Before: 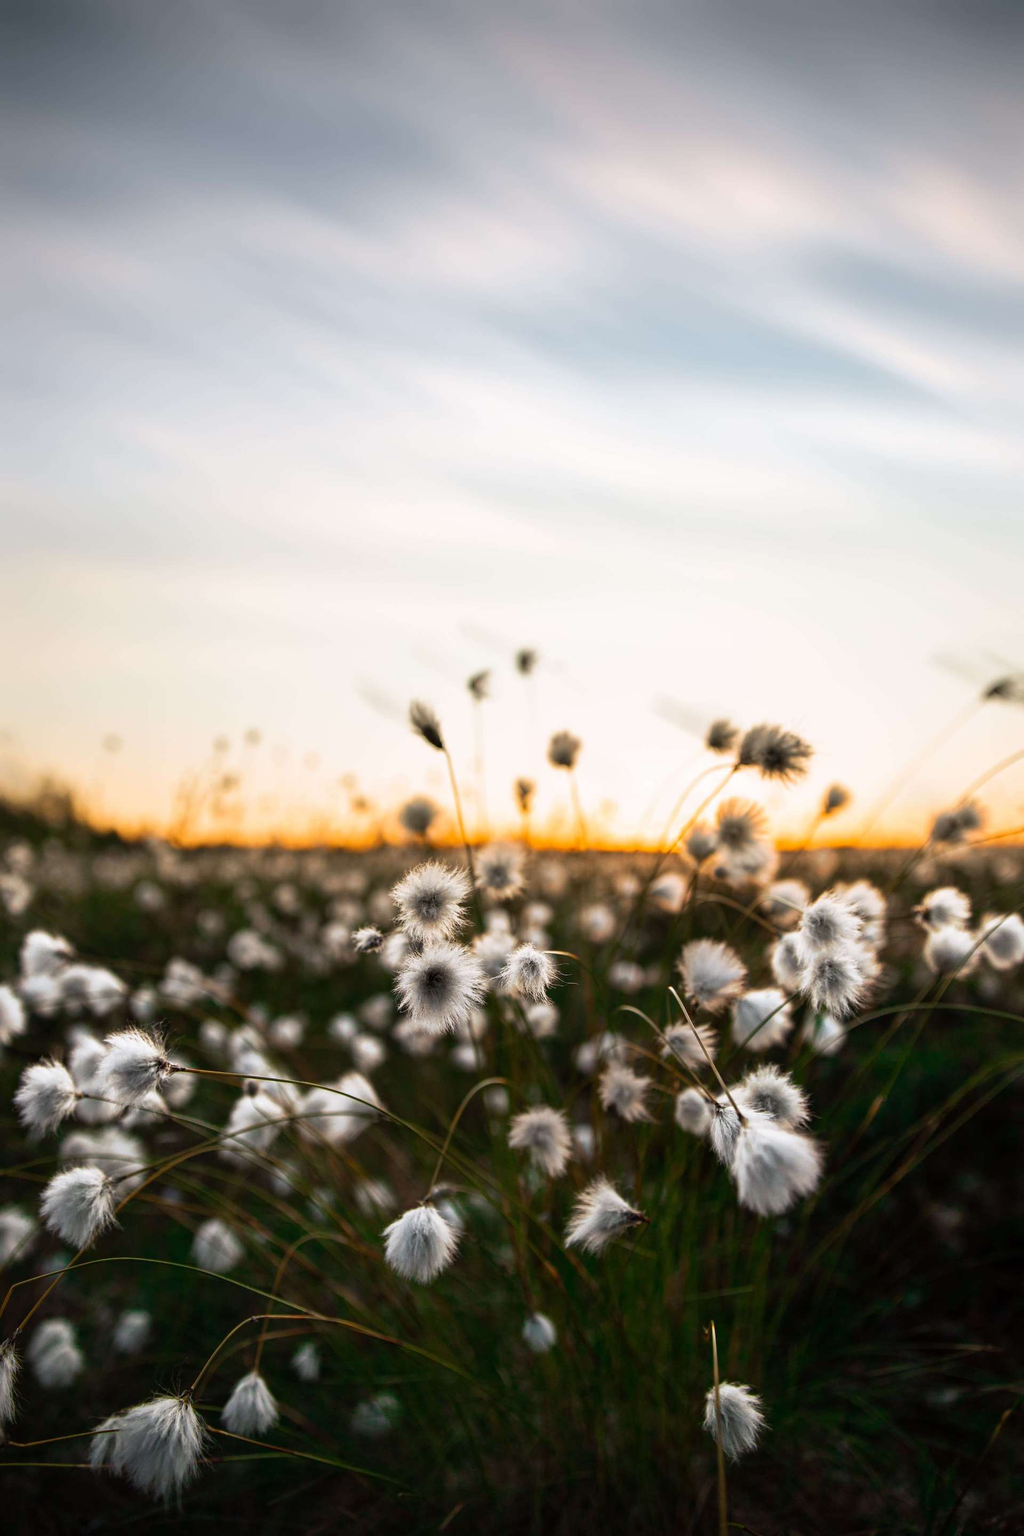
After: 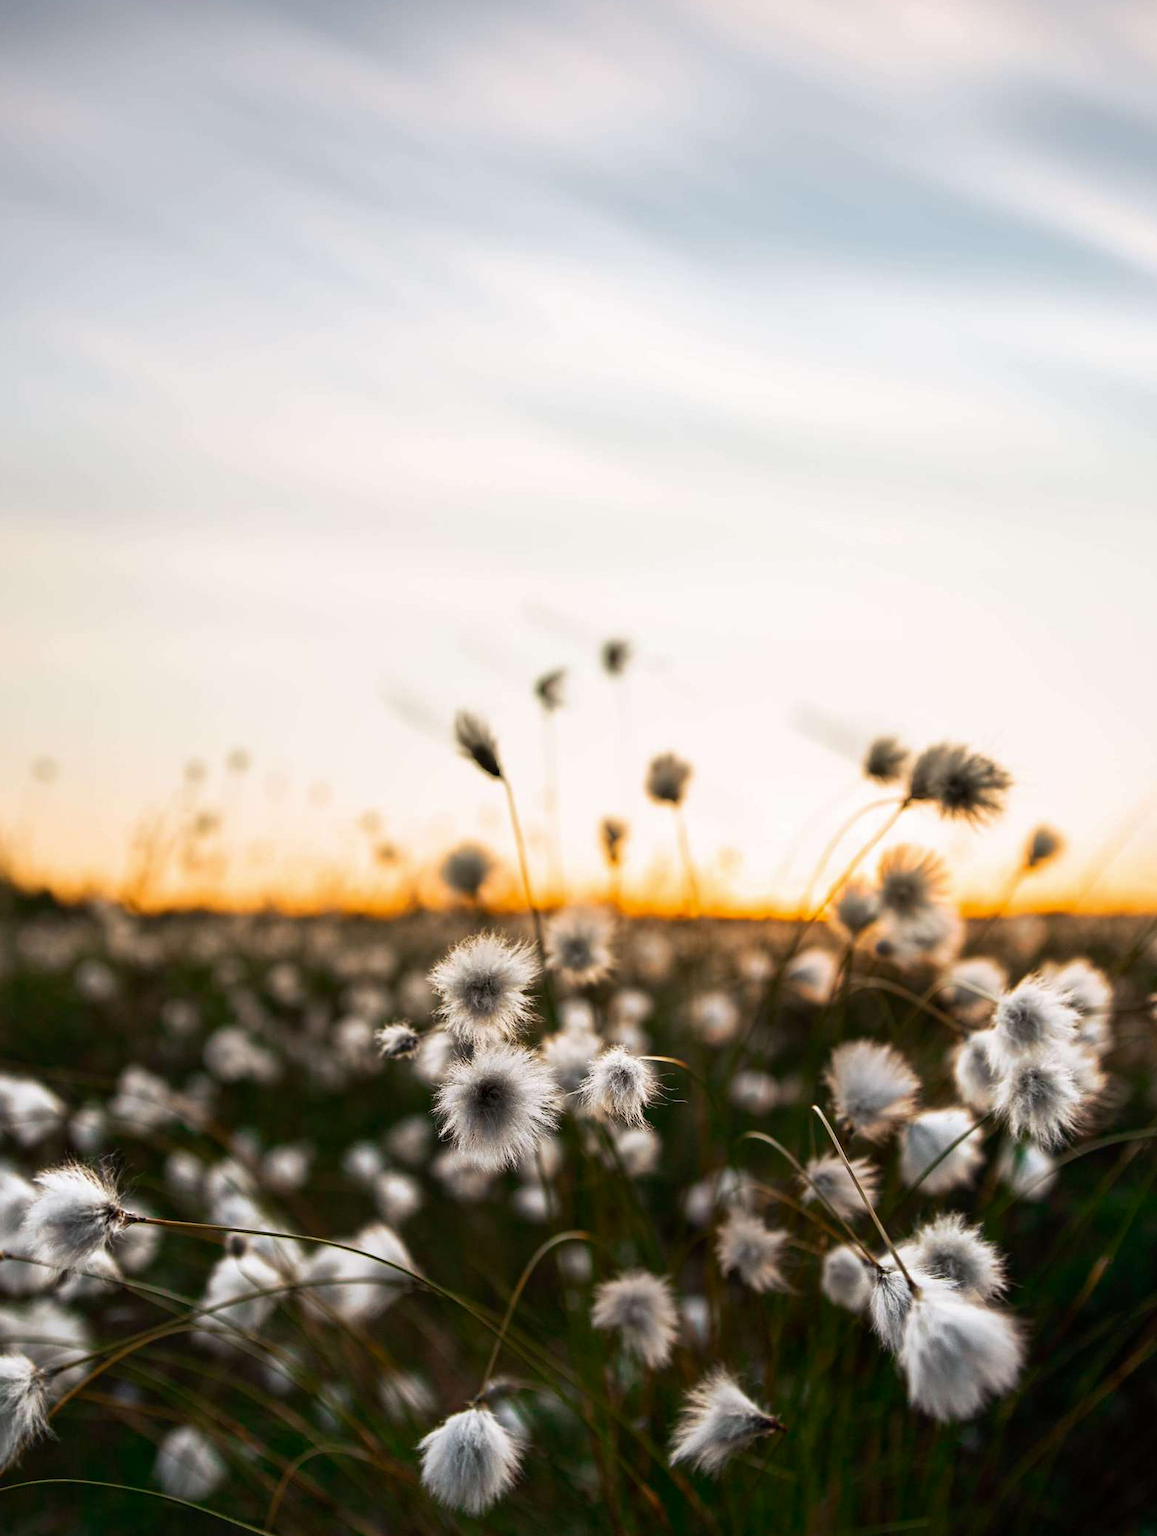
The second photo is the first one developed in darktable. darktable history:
crop: left 7.841%, top 12.103%, right 10.213%, bottom 15.423%
contrast brightness saturation: contrast 0.029, brightness -0.039
